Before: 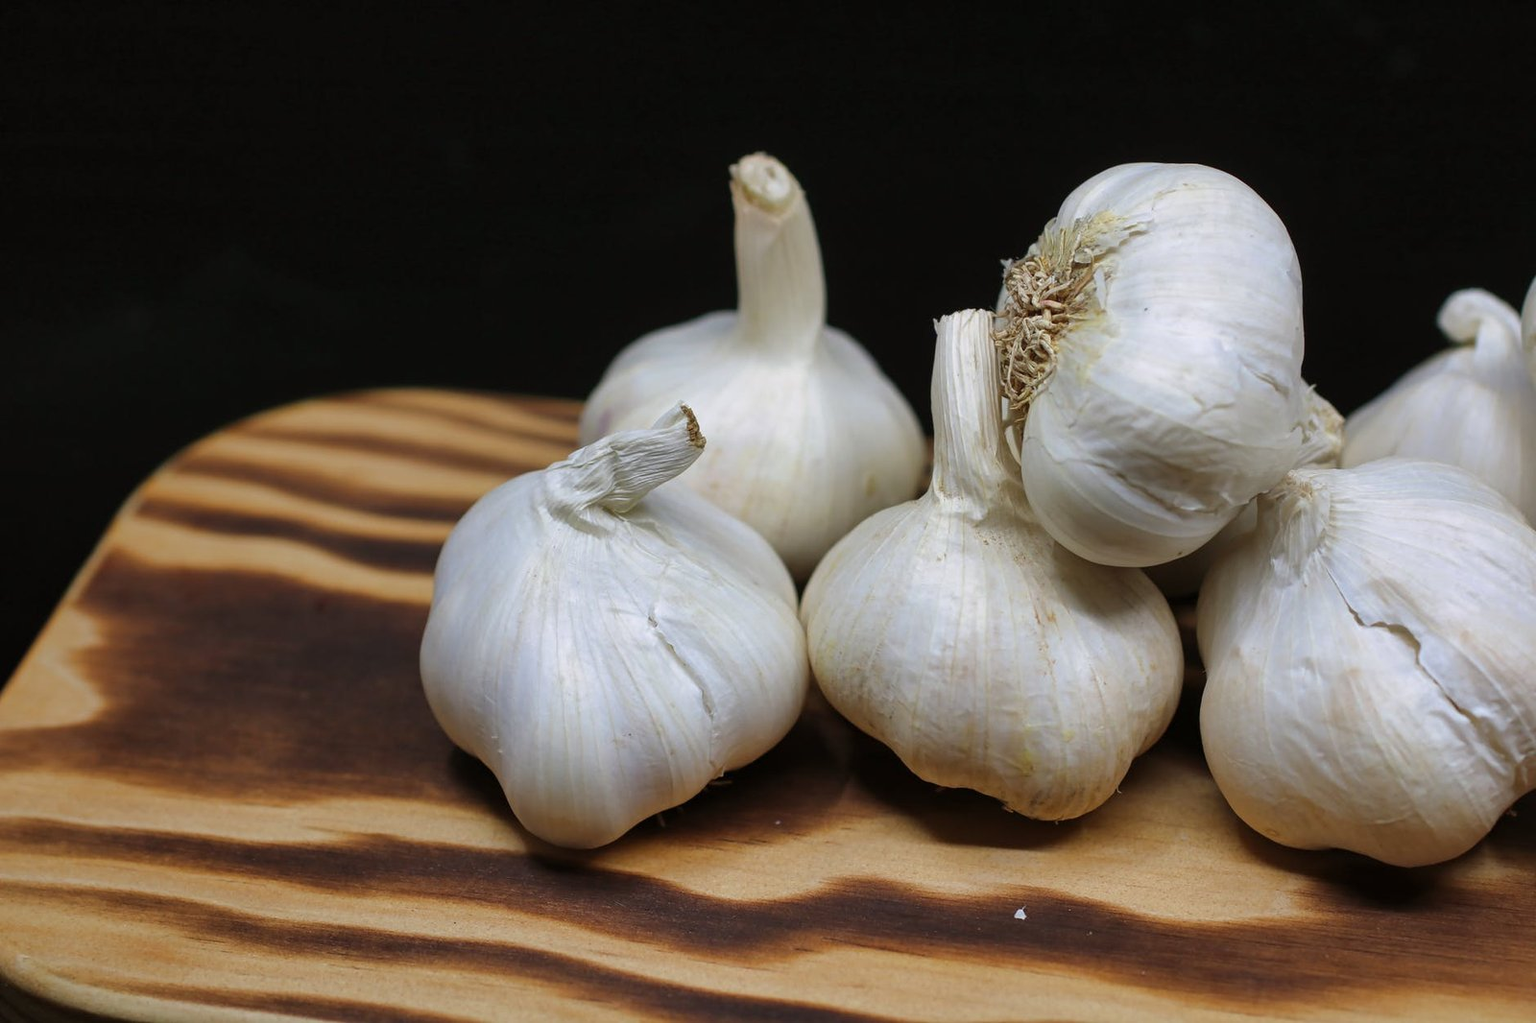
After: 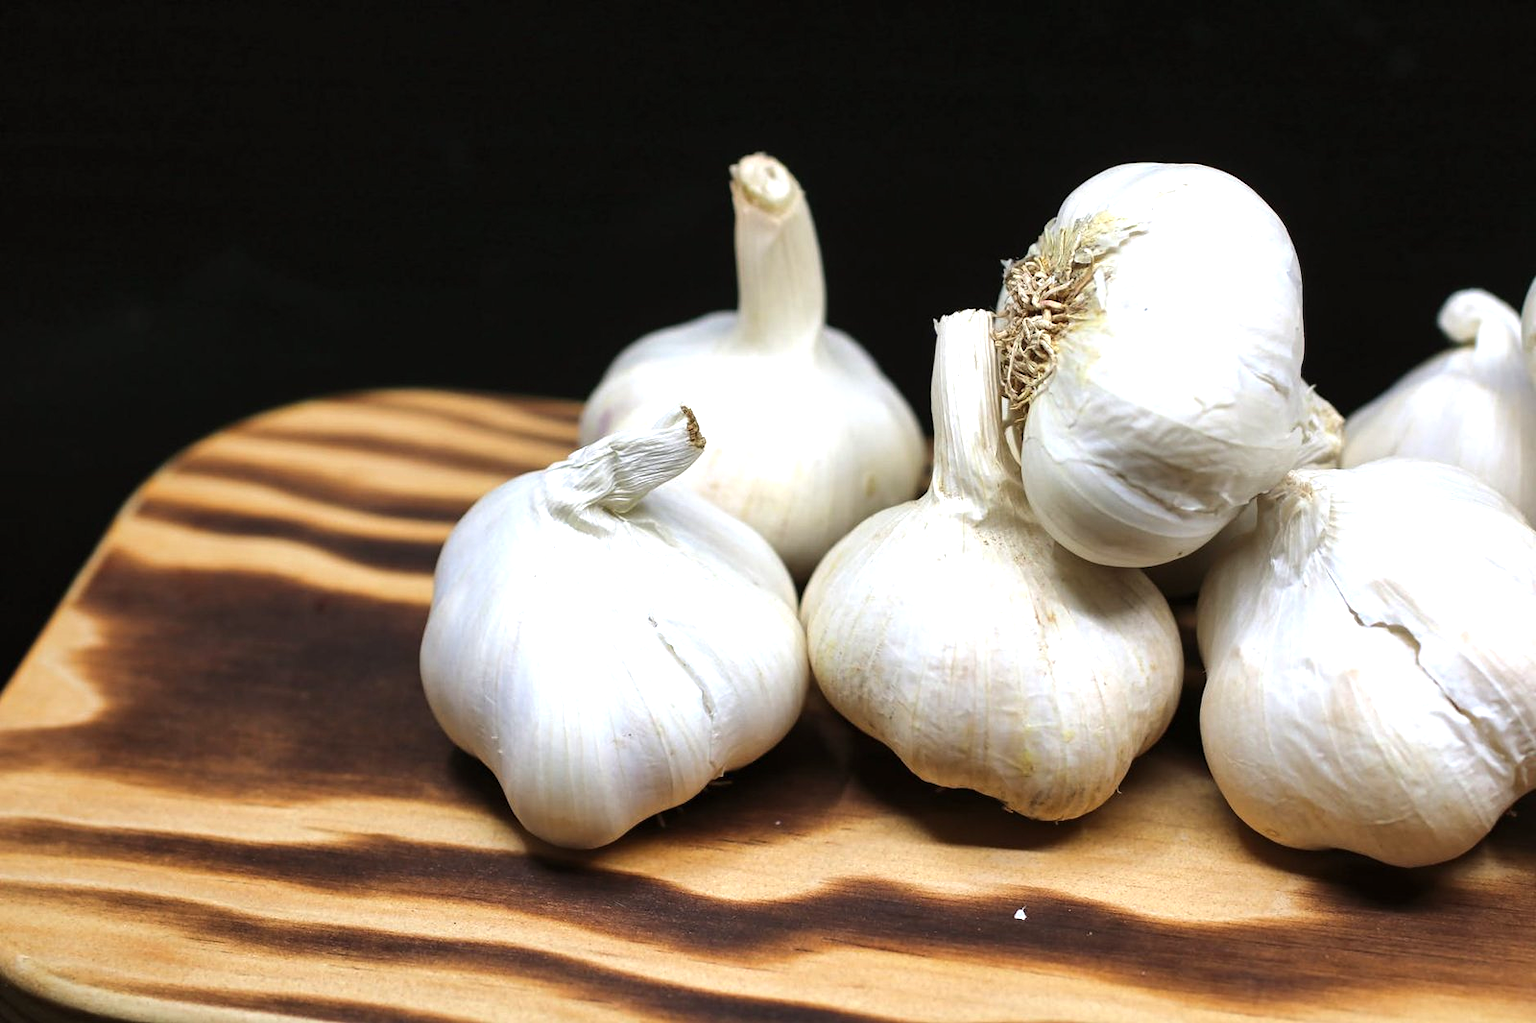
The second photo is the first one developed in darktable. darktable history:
tone equalizer: -8 EV -0.39 EV, -7 EV -0.36 EV, -6 EV -0.346 EV, -5 EV -0.188 EV, -3 EV 0.205 EV, -2 EV 0.311 EV, -1 EV 0.41 EV, +0 EV 0.387 EV, edges refinement/feathering 500, mask exposure compensation -1.57 EV, preserve details no
exposure: exposure 0.607 EV, compensate exposure bias true, compensate highlight preservation false
